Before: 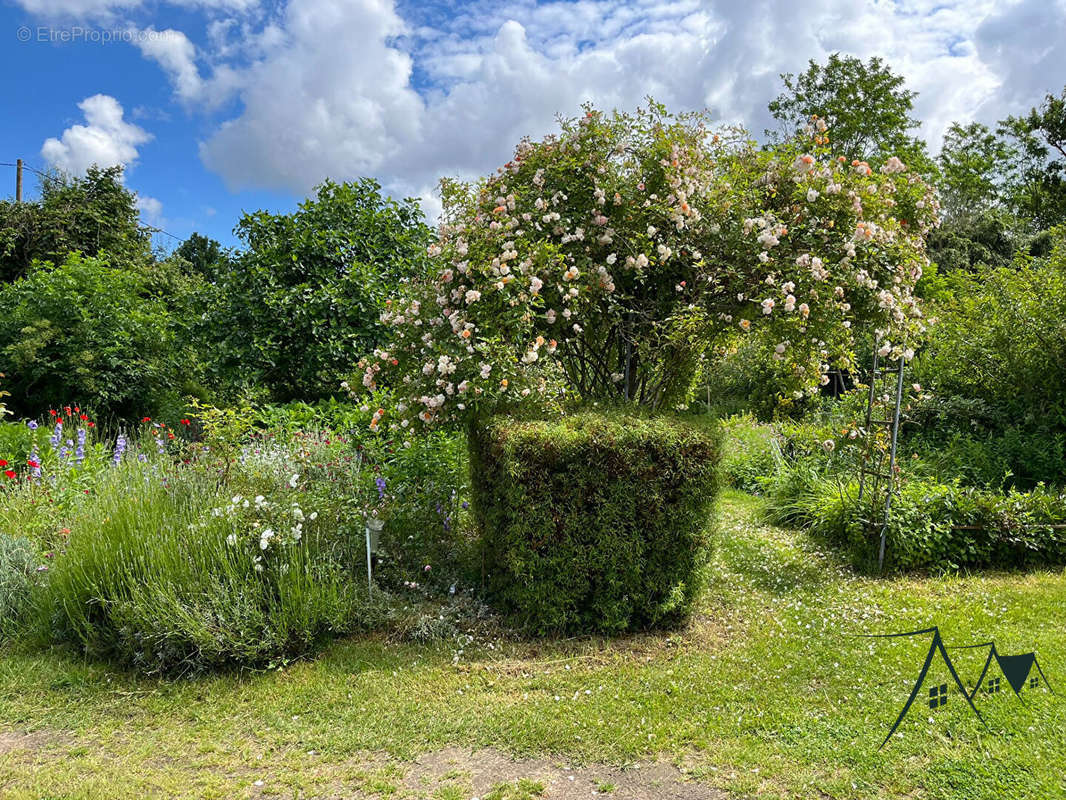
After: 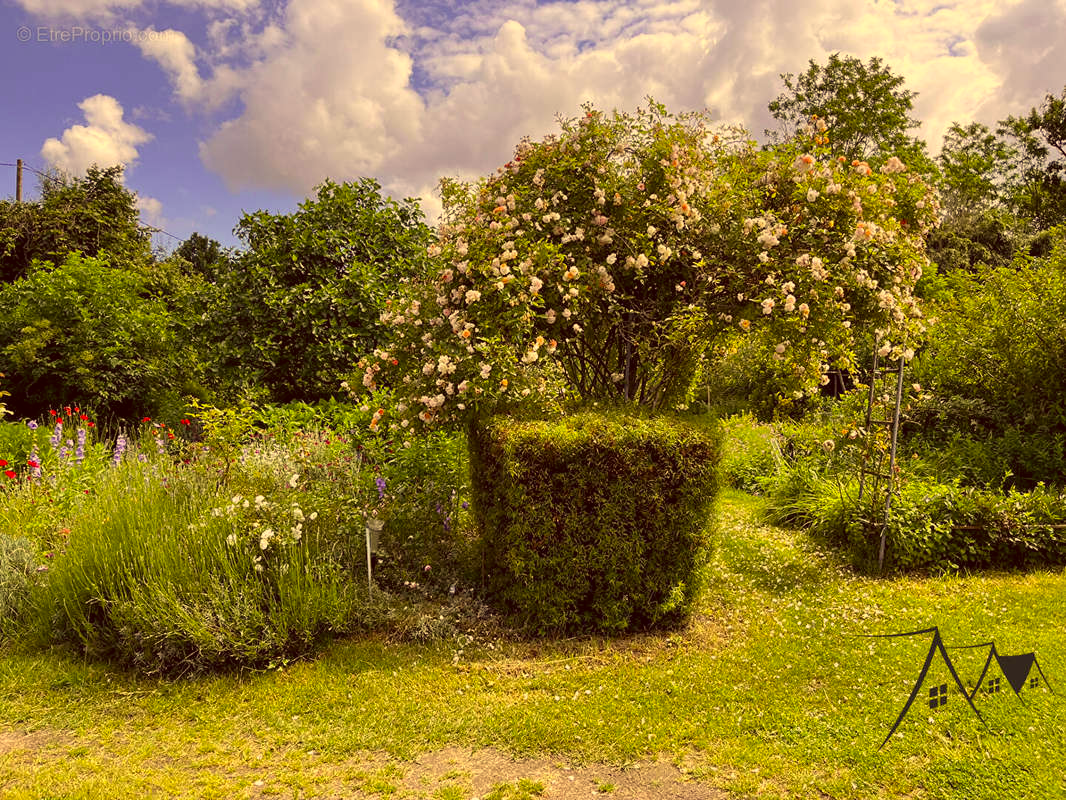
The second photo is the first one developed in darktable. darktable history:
color correction: highlights a* 10, highlights b* 38.92, shadows a* 14.8, shadows b* 3.21
